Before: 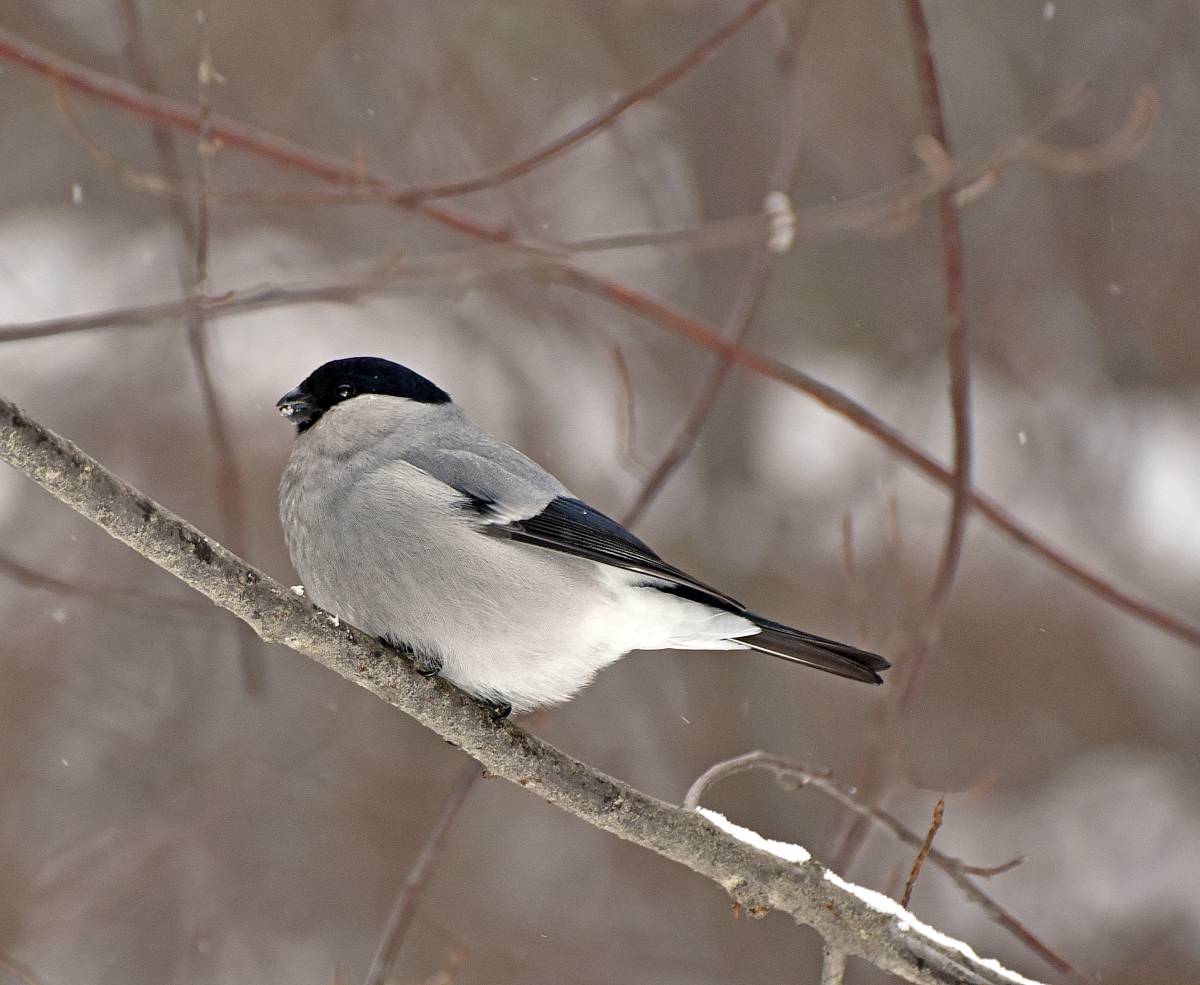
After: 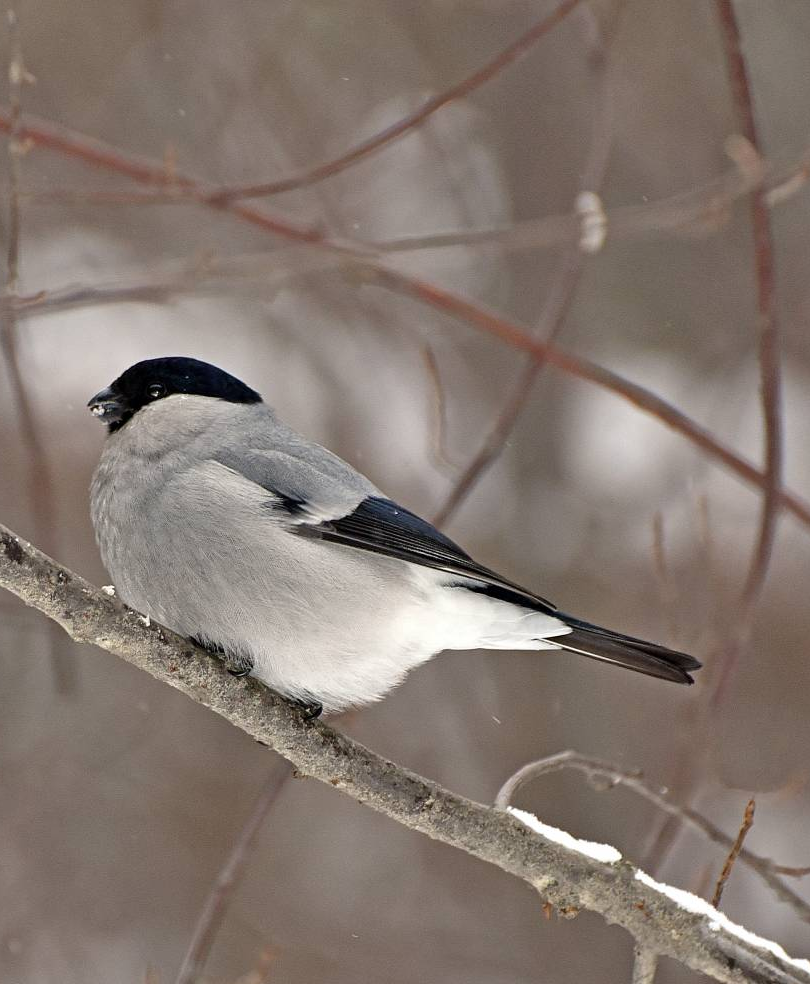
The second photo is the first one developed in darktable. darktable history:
crop and rotate: left 15.779%, right 16.692%
